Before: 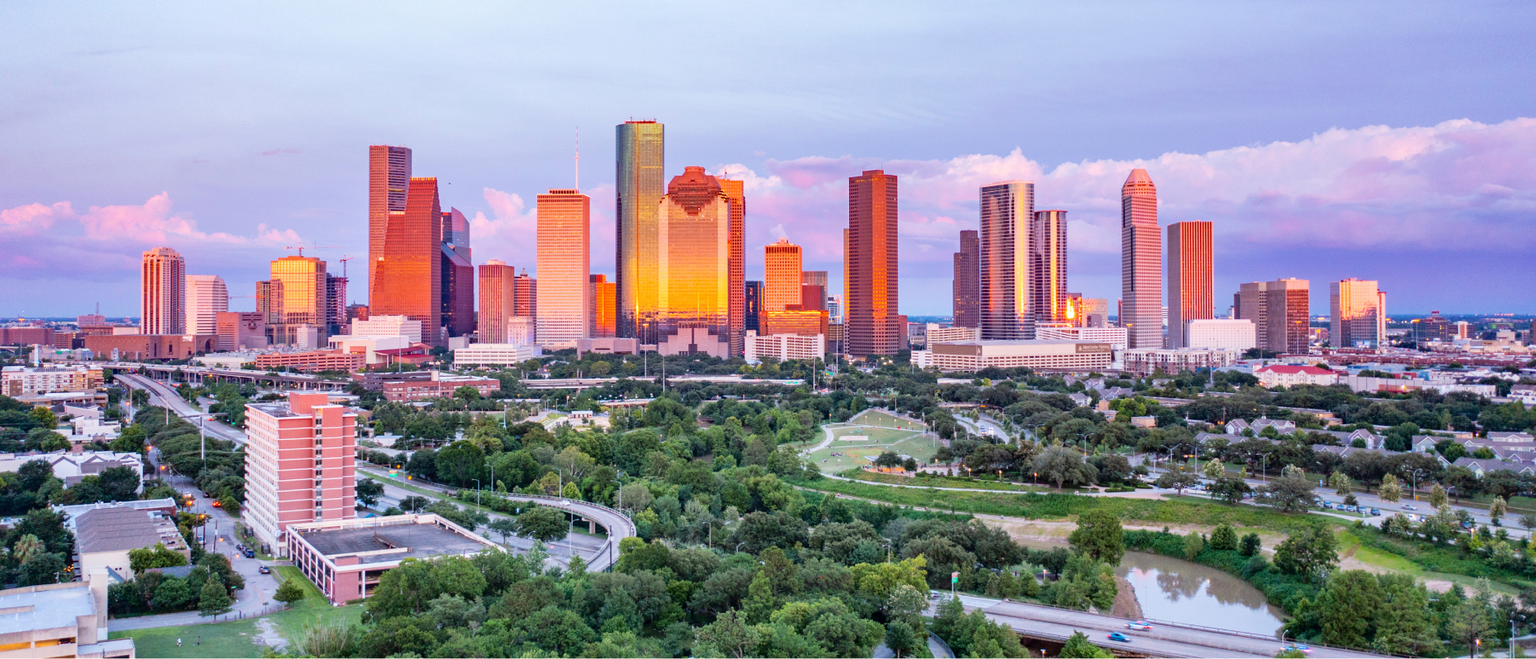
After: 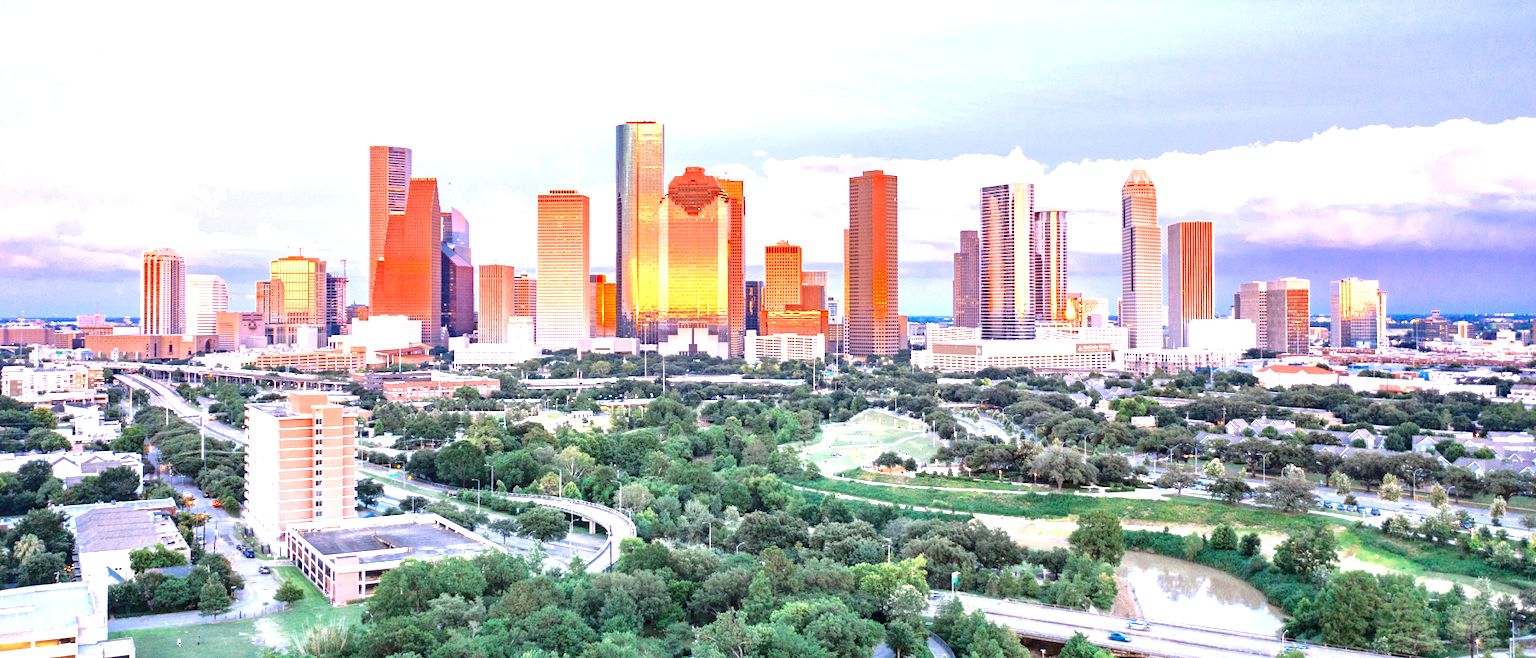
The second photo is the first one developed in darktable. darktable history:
exposure: exposure 1.5 EV, compensate highlight preservation false
color zones: curves: ch0 [(0, 0.5) (0.125, 0.4) (0.25, 0.5) (0.375, 0.4) (0.5, 0.4) (0.625, 0.35) (0.75, 0.35) (0.875, 0.5)]; ch1 [(0, 0.35) (0.125, 0.45) (0.25, 0.35) (0.375, 0.35) (0.5, 0.35) (0.625, 0.35) (0.75, 0.45) (0.875, 0.35)]; ch2 [(0, 0.6) (0.125, 0.5) (0.25, 0.5) (0.375, 0.6) (0.5, 0.6) (0.625, 0.5) (0.75, 0.5) (0.875, 0.5)]
